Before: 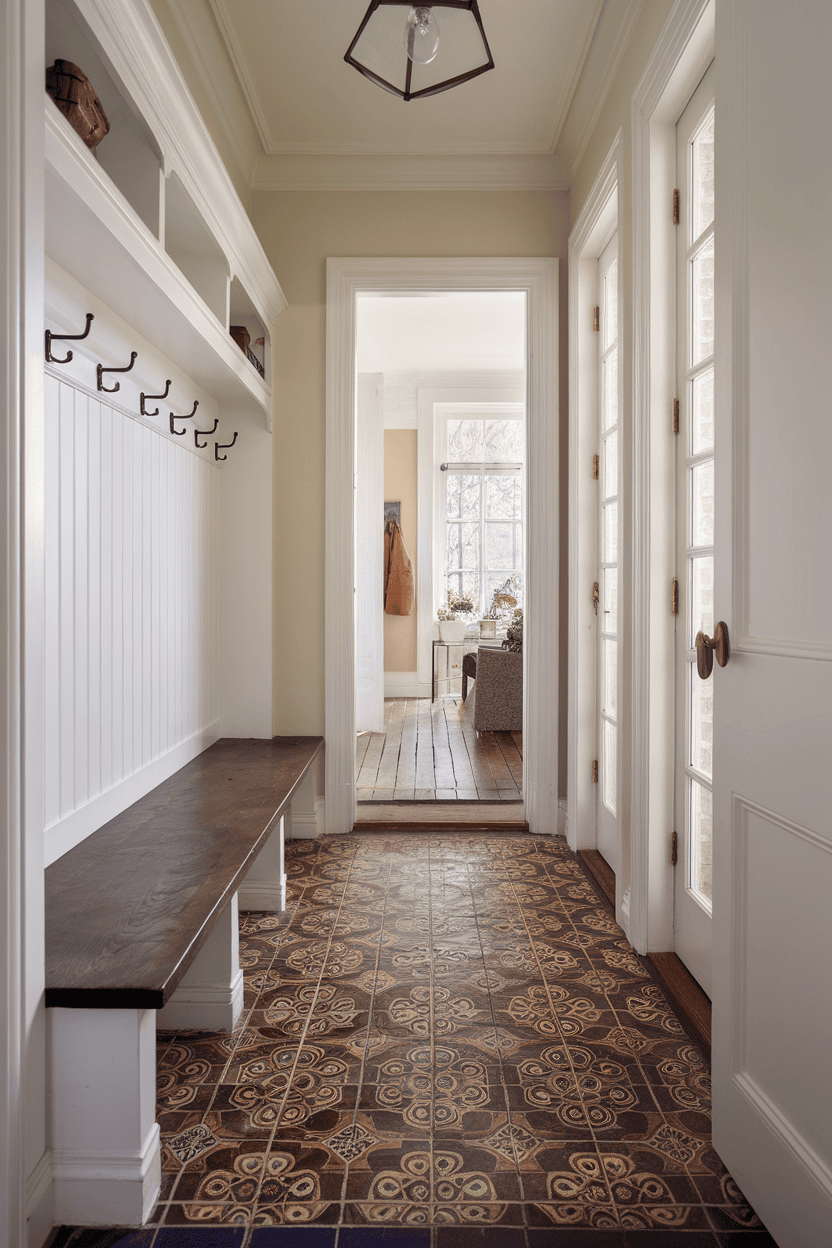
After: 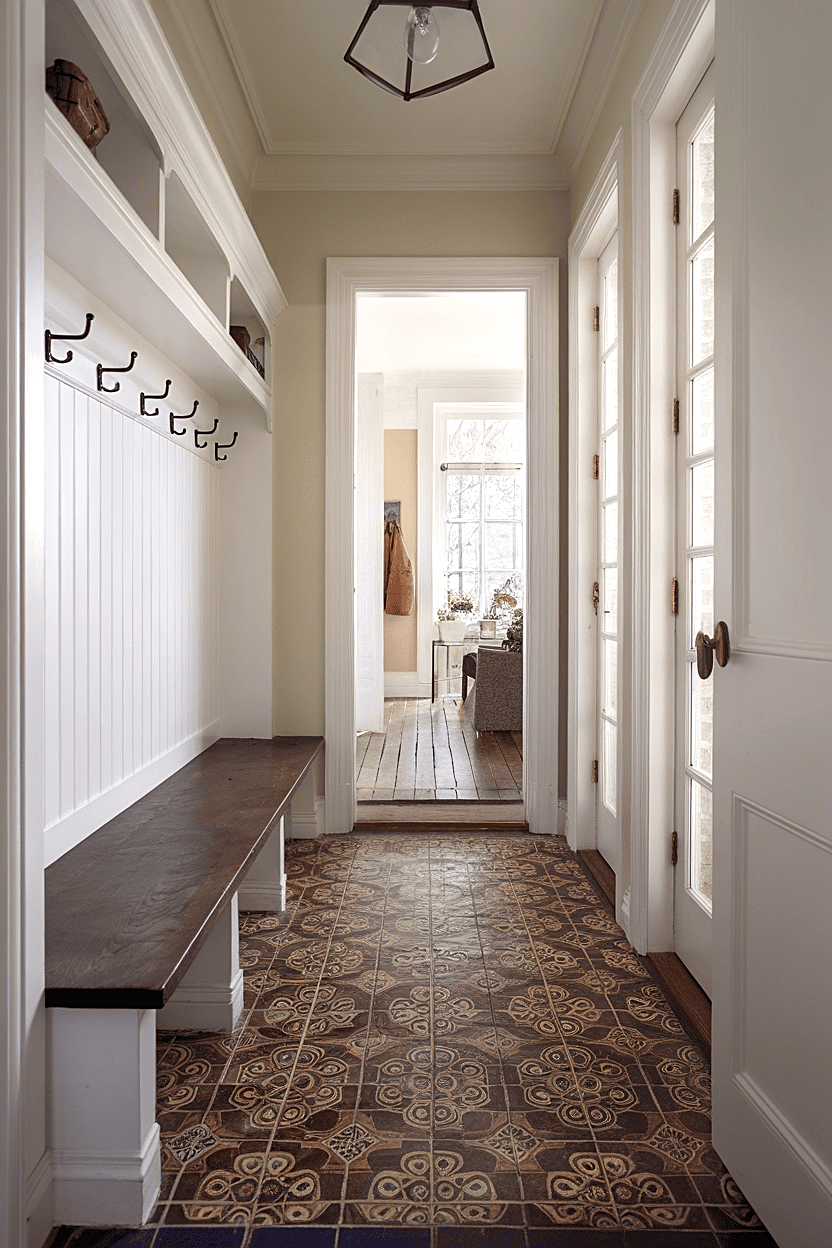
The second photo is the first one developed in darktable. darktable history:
sharpen: on, module defaults
tone equalizer: -8 EV -0.001 EV, -7 EV 0.001 EV, -6 EV -0.002 EV, -5 EV -0.007 EV, -4 EV -0.08 EV, -3 EV -0.211 EV, -2 EV -0.291 EV, -1 EV 0.098 EV, +0 EV 0.31 EV, mask exposure compensation -0.487 EV
